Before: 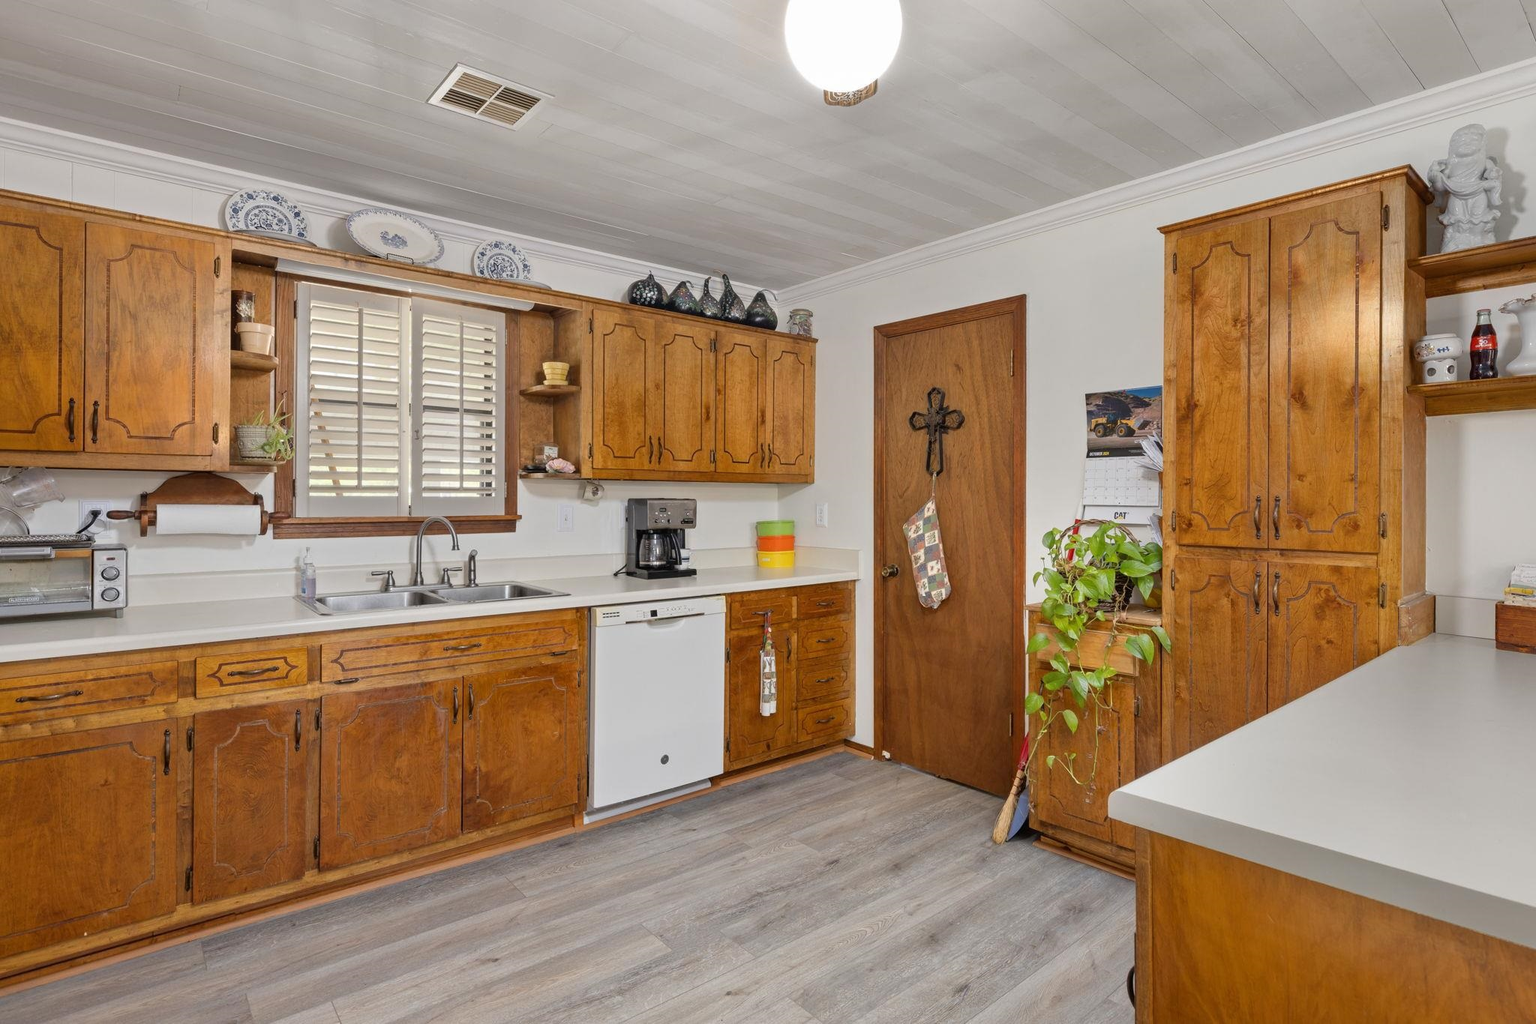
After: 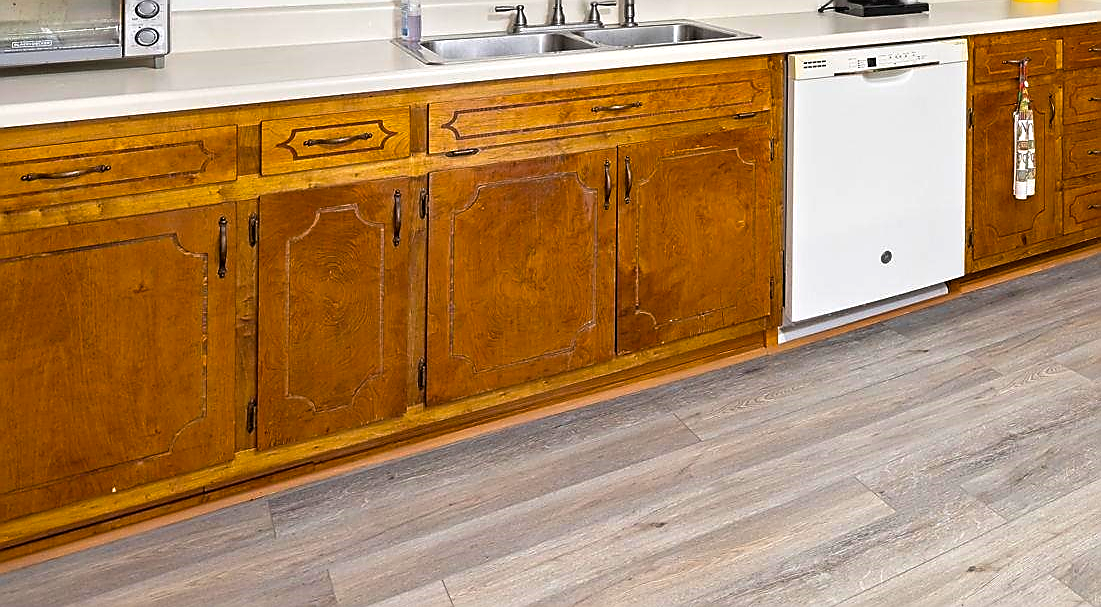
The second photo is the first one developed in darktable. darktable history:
crop and rotate: top 55.365%, right 46.225%, bottom 0.166%
sharpen: radius 1.42, amount 1.246, threshold 0.746
color balance rgb: highlights gain › luminance 17.492%, perceptual saturation grading › global saturation 19.513%, perceptual brilliance grading › highlights 11.289%, global vibrance 27.051%
